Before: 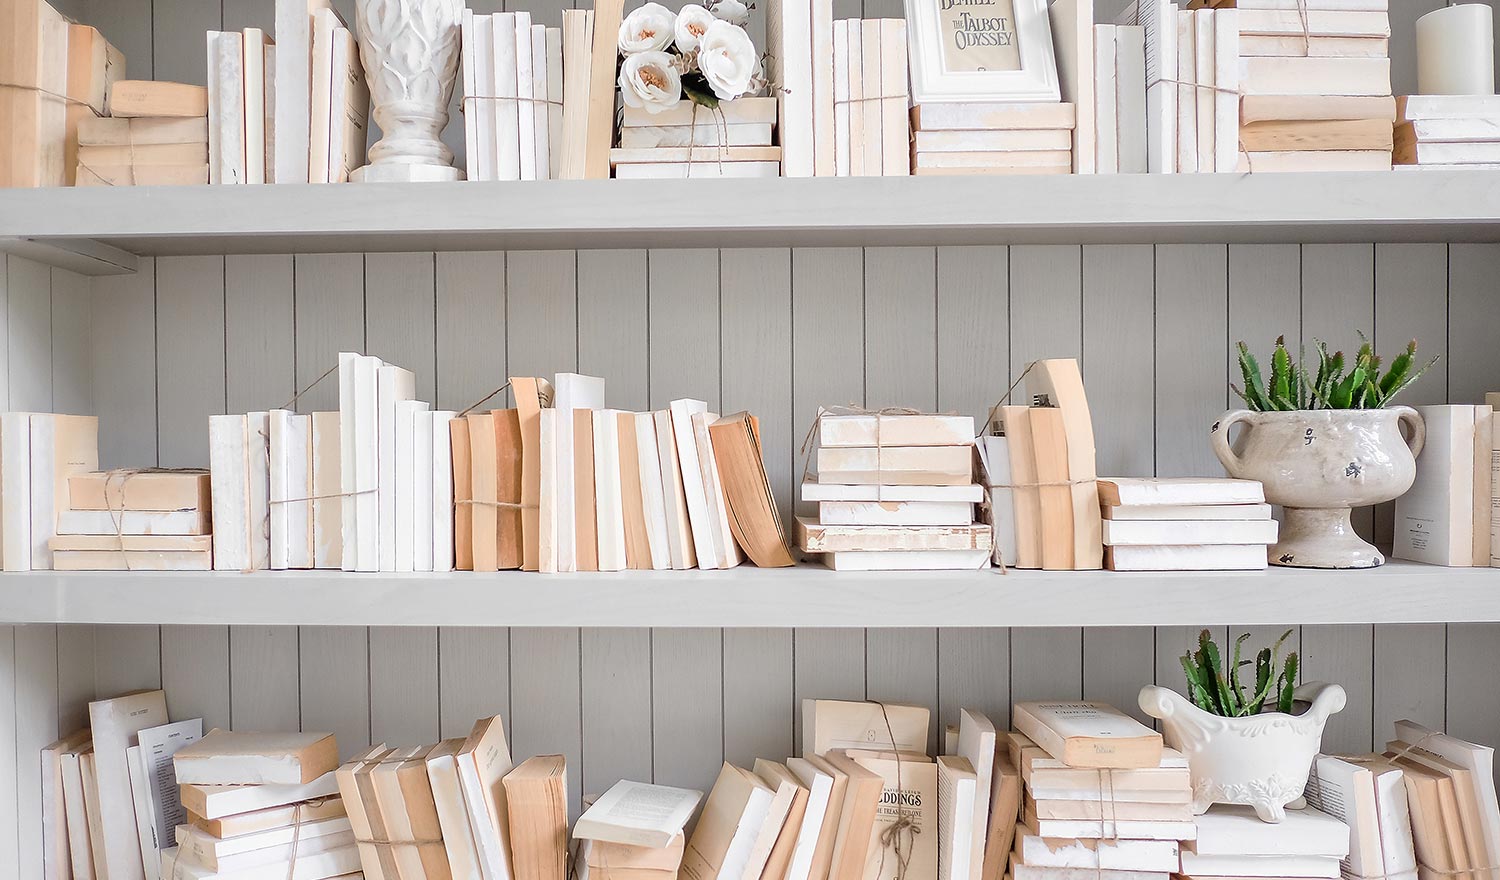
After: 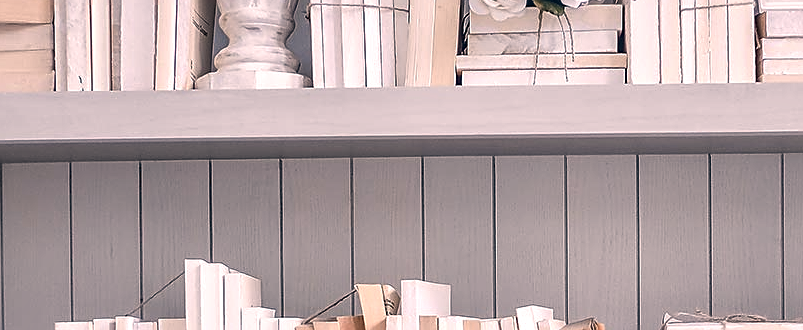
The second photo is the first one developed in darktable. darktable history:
local contrast: on, module defaults
exposure: exposure -0.014 EV, compensate highlight preservation false
shadows and highlights: shadows 48.73, highlights -41.31, soften with gaussian
sharpen: on, module defaults
crop: left 10.332%, top 10.678%, right 36.126%, bottom 51.809%
color zones: curves: ch0 [(0, 0.558) (0.143, 0.559) (0.286, 0.529) (0.429, 0.505) (0.571, 0.5) (0.714, 0.5) (0.857, 0.5) (1, 0.558)]; ch1 [(0, 0.469) (0.01, 0.469) (0.12, 0.446) (0.248, 0.469) (0.5, 0.5) (0.748, 0.5) (0.99, 0.469) (1, 0.469)]
color correction: highlights a* 14.23, highlights b* 6.17, shadows a* -6.09, shadows b* -15.95, saturation 0.845
